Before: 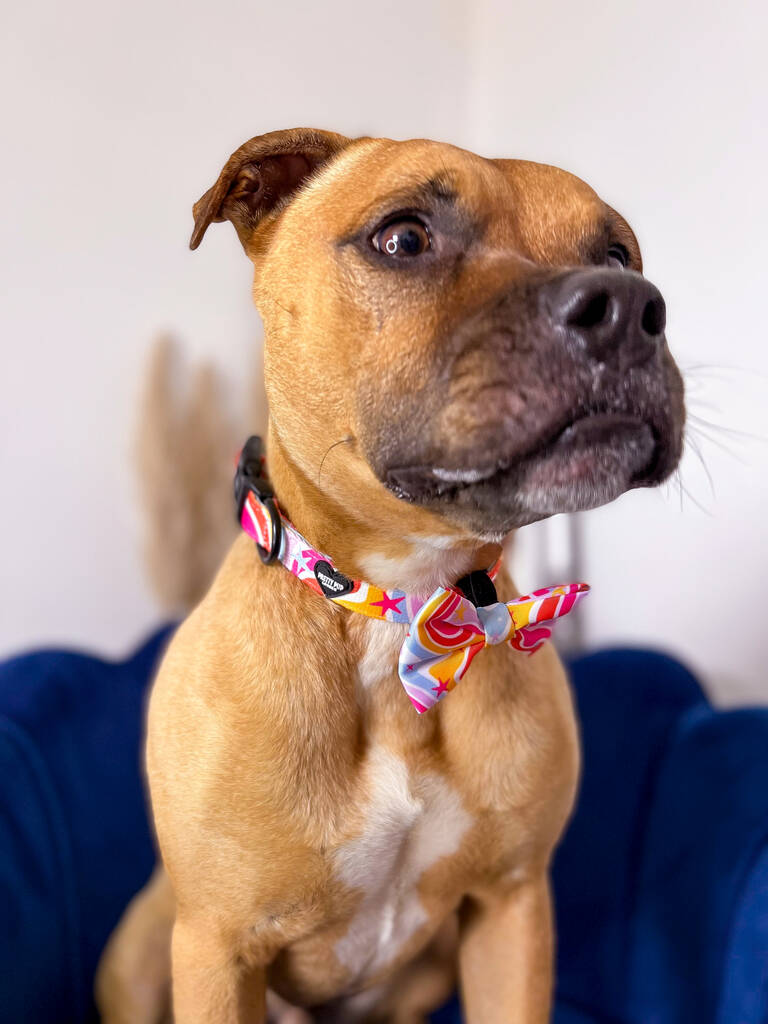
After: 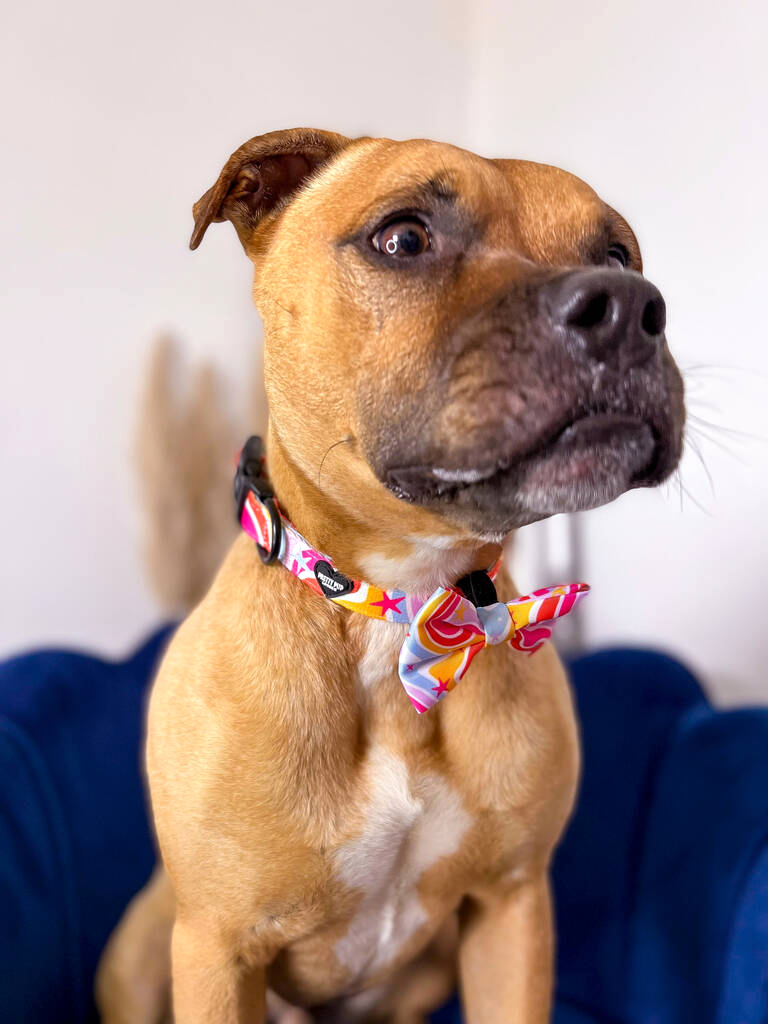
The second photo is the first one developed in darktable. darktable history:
exposure: exposure 0.081 EV, compensate highlight preservation false
tone equalizer: on, module defaults
